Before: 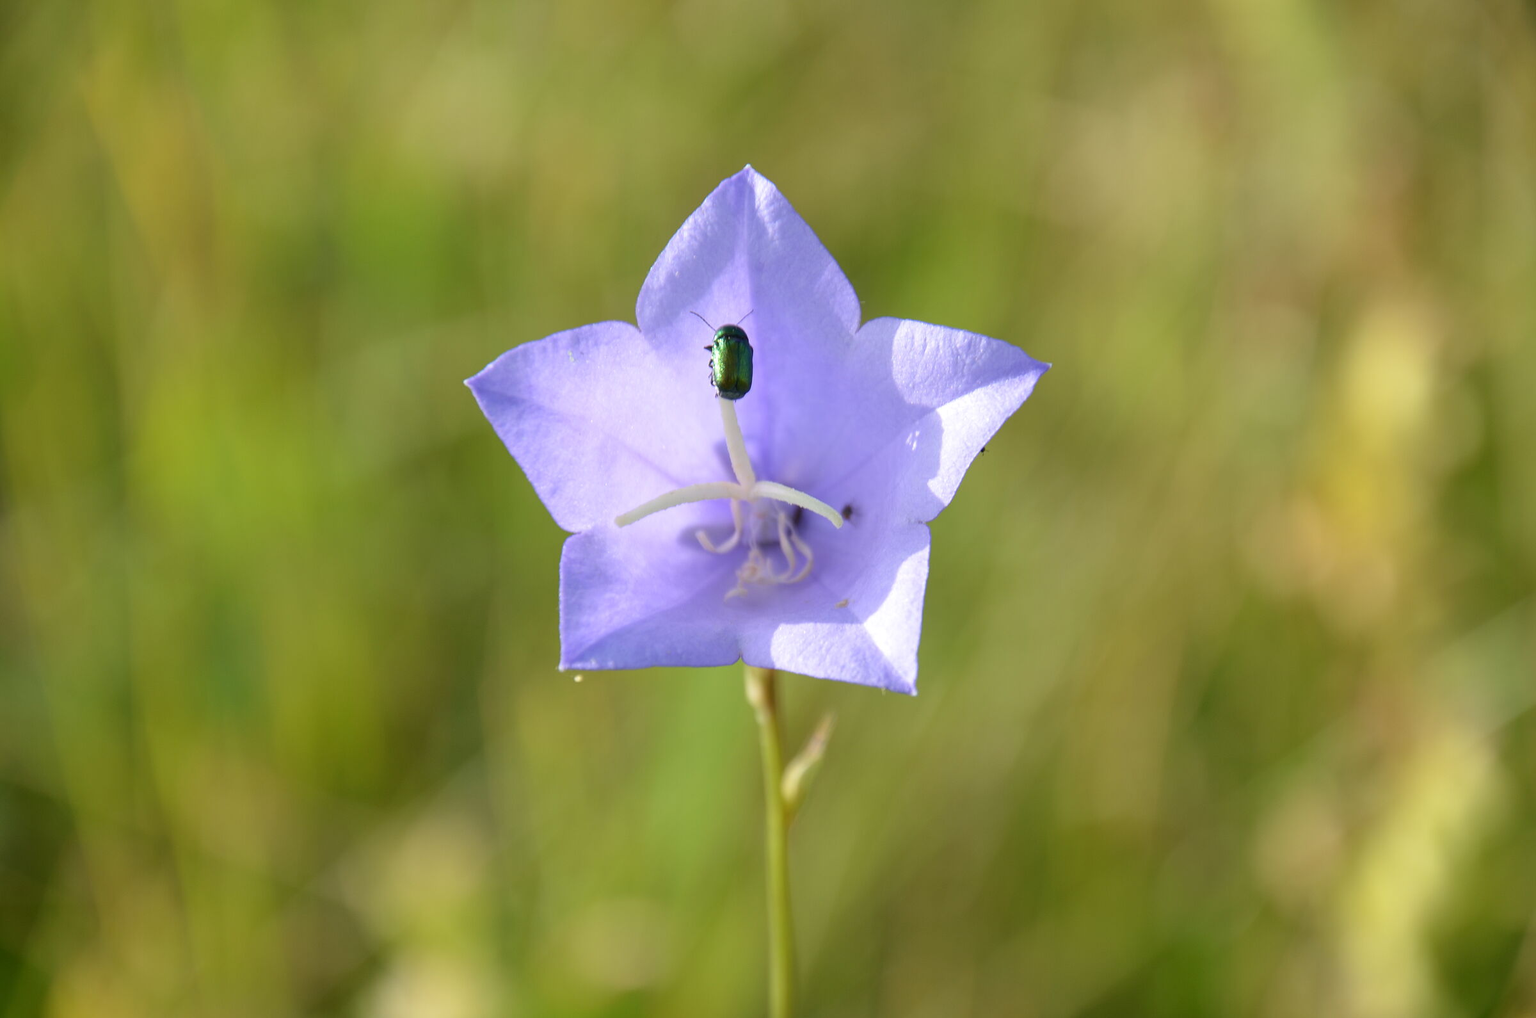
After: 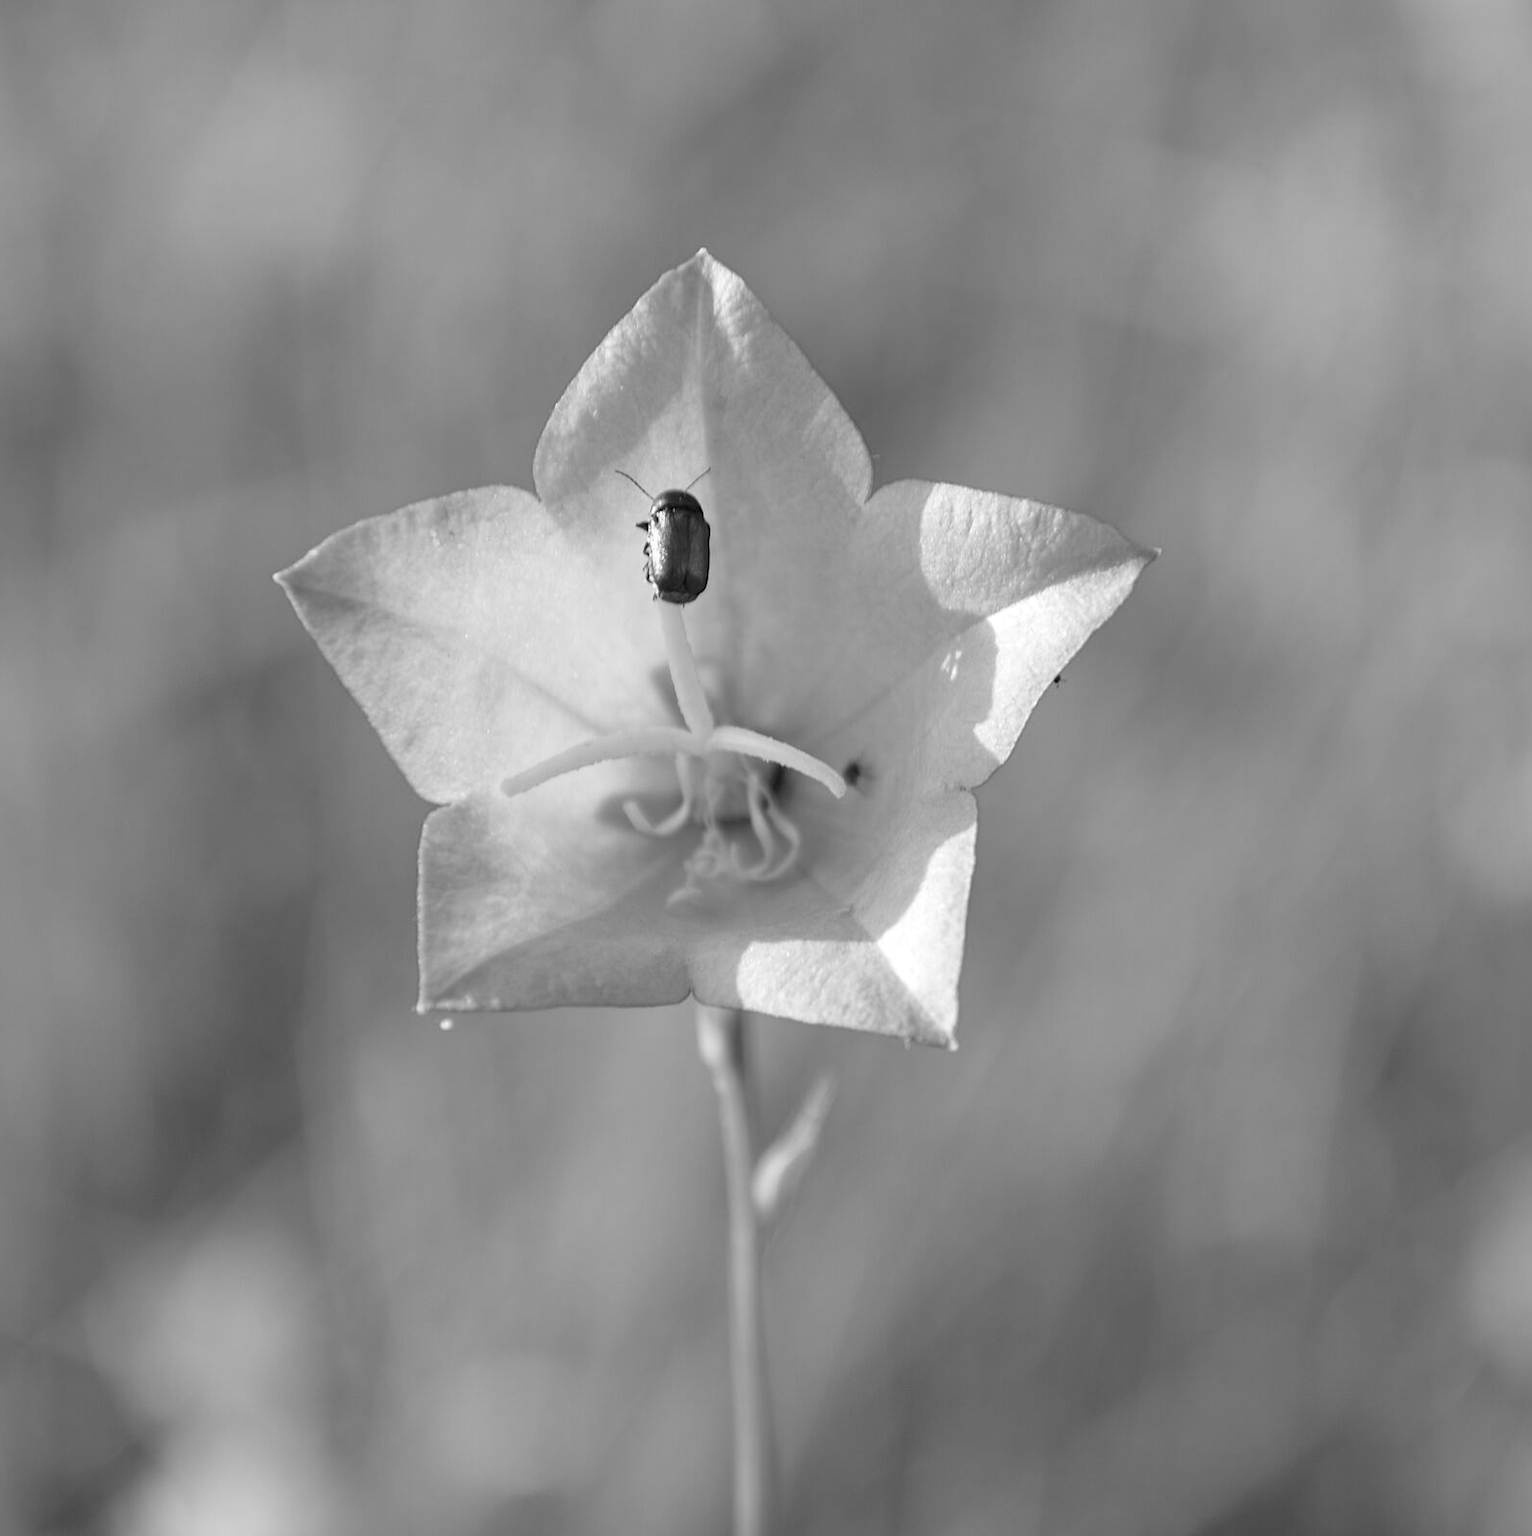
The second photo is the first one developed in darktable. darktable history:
base curve: curves: ch0 [(0, 0) (0.472, 0.508) (1, 1)]
monochrome: a 16.01, b -2.65, highlights 0.52
crop and rotate: left 18.442%, right 15.508%
haze removal: compatibility mode true, adaptive false
